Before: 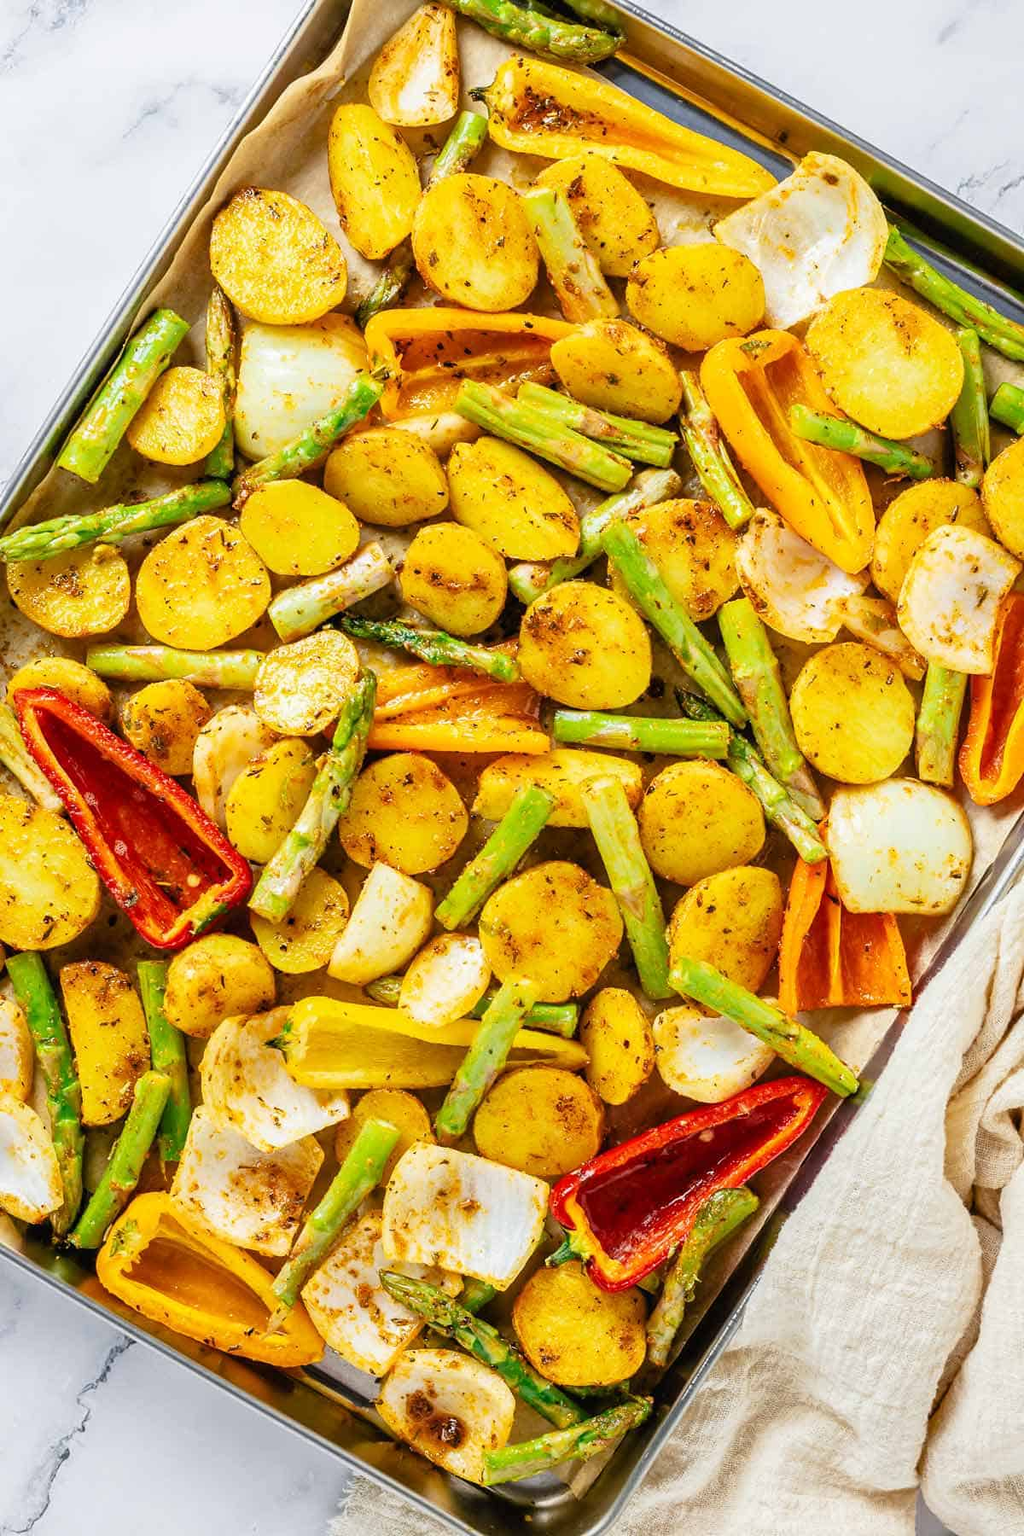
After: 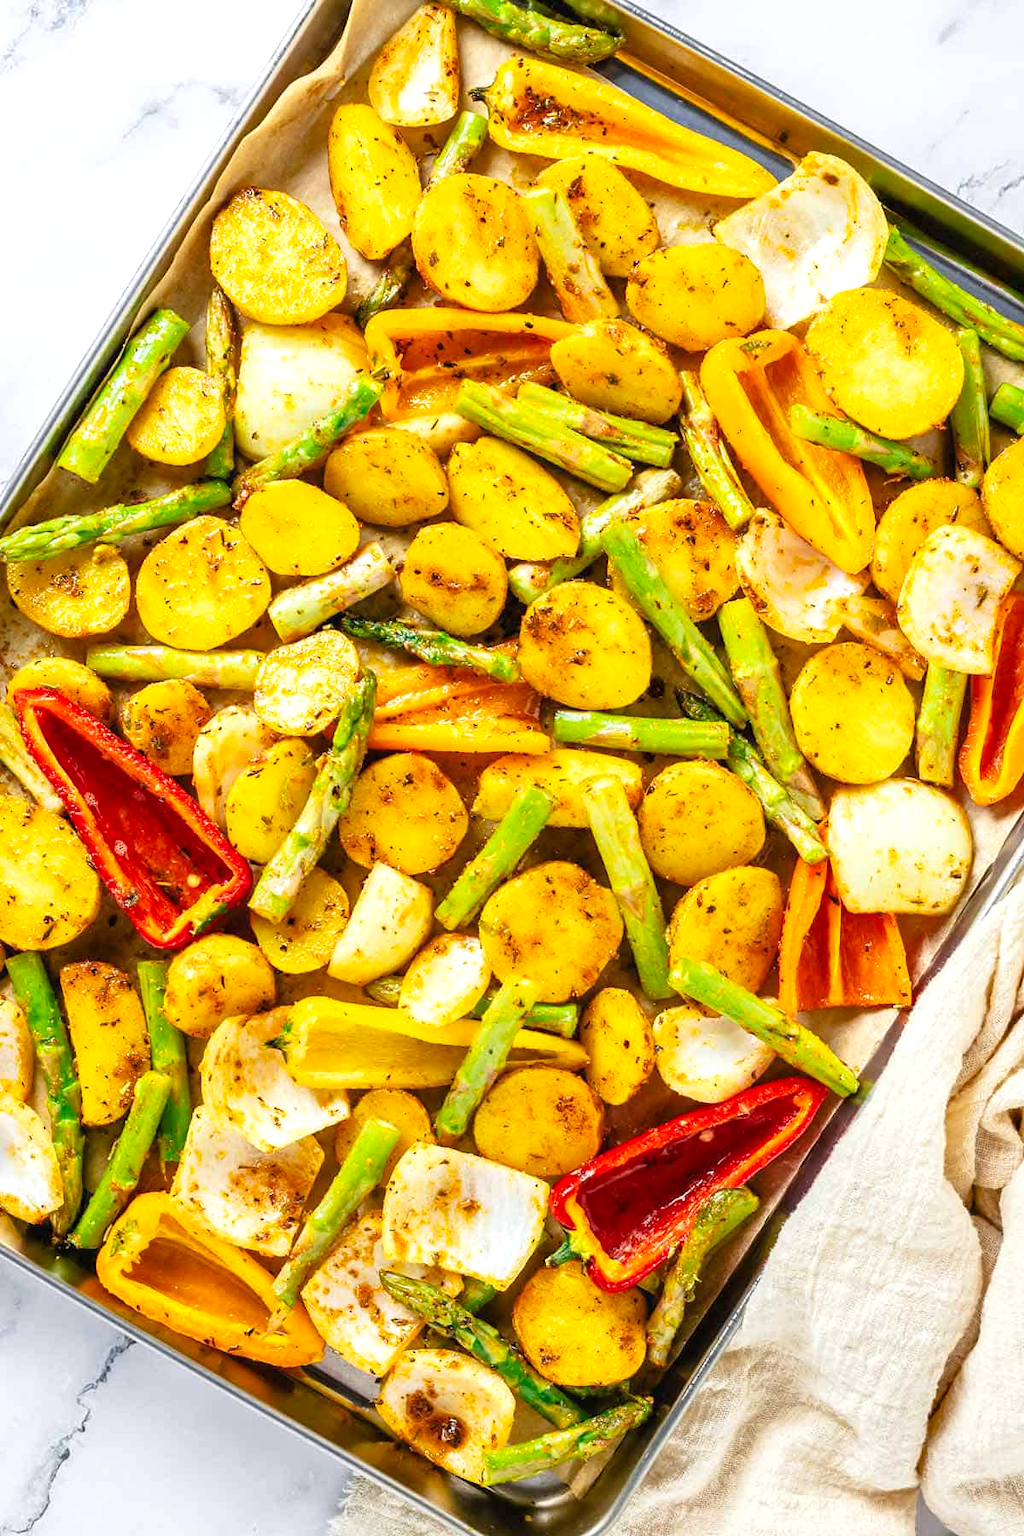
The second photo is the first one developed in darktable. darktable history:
shadows and highlights: radius 121.13, shadows 21.4, white point adjustment -9.72, highlights -14.39, soften with gaussian
exposure: exposure 0.636 EV, compensate highlight preservation false
